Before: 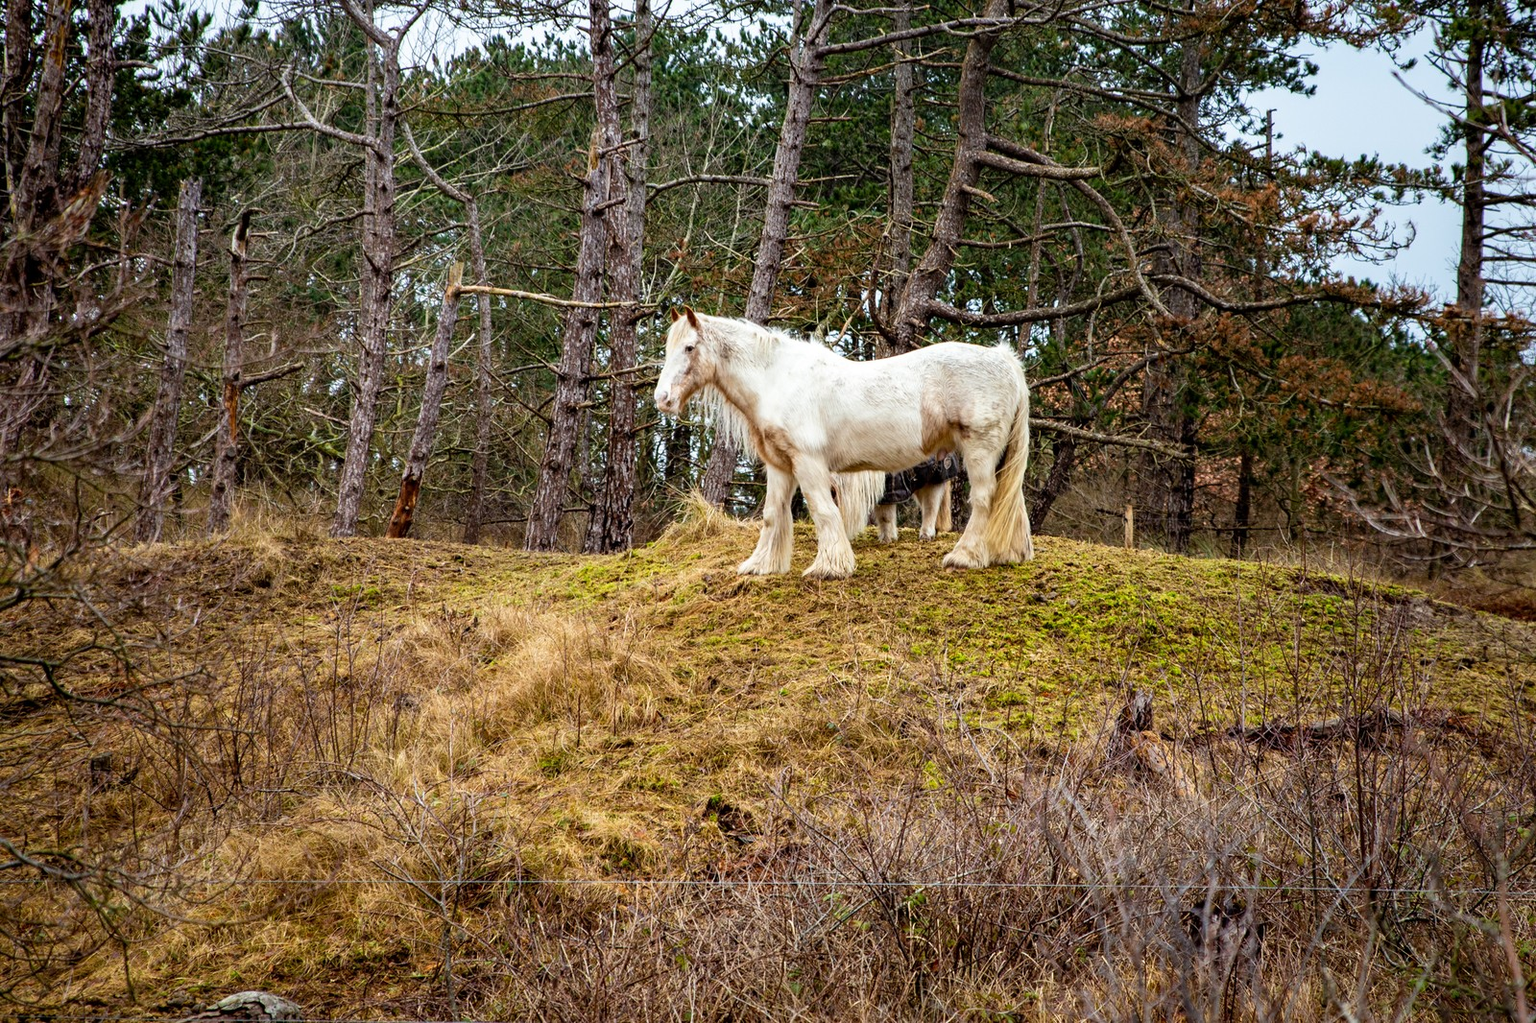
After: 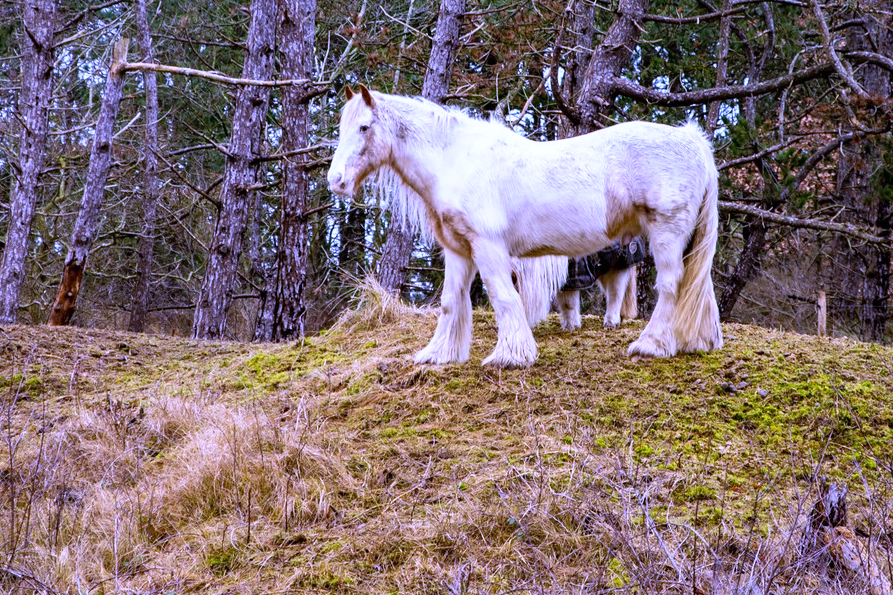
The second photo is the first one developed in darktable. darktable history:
crop and rotate: left 22.13%, top 22.054%, right 22.026%, bottom 22.102%
white balance: red 0.98, blue 1.61
